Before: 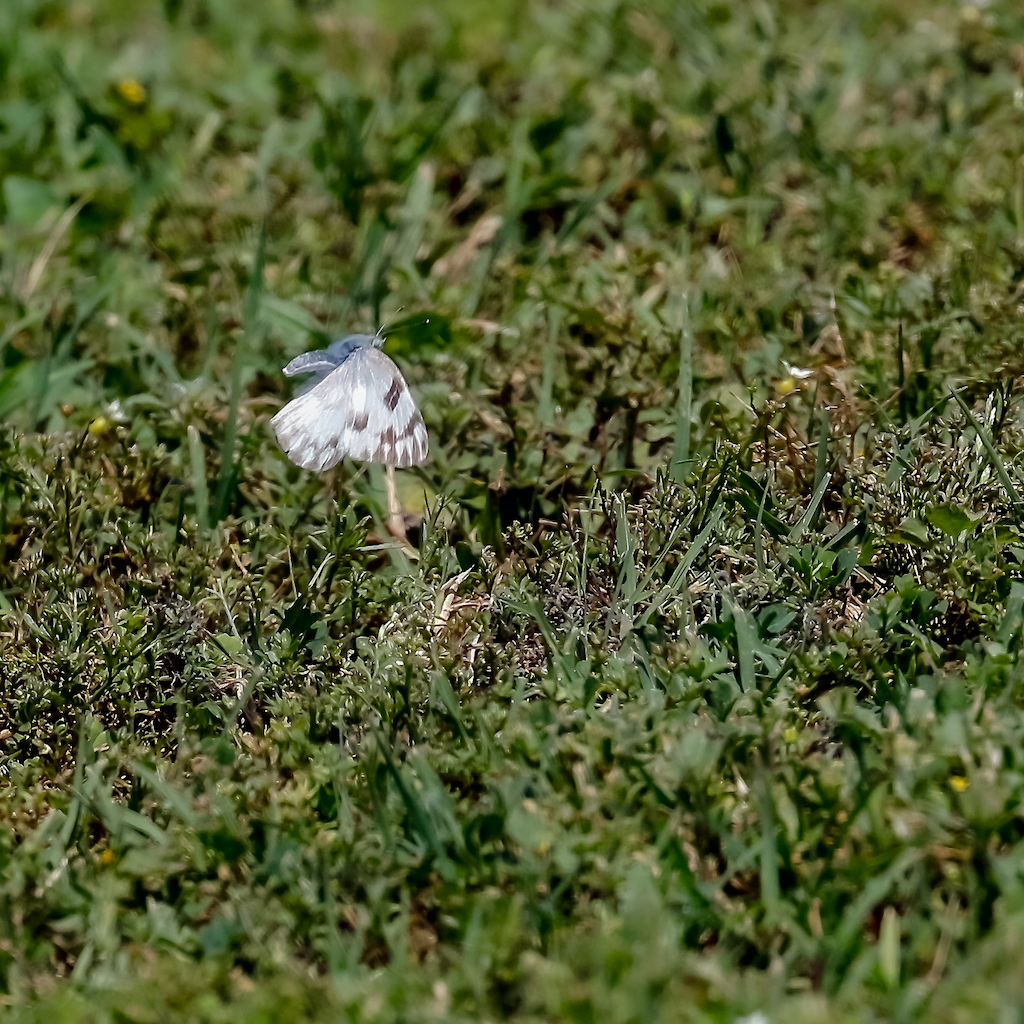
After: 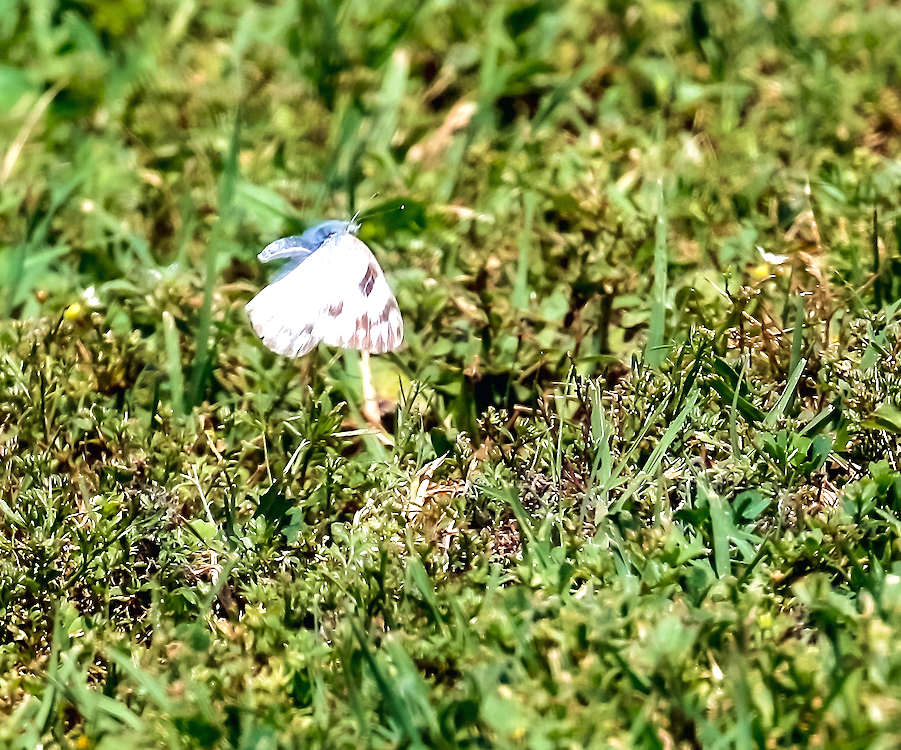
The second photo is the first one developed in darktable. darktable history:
exposure: black level correction 0, exposure 1.291 EV, compensate highlight preservation false
crop and rotate: left 2.444%, top 11.224%, right 9.497%, bottom 15.447%
velvia: strength 50.46%
